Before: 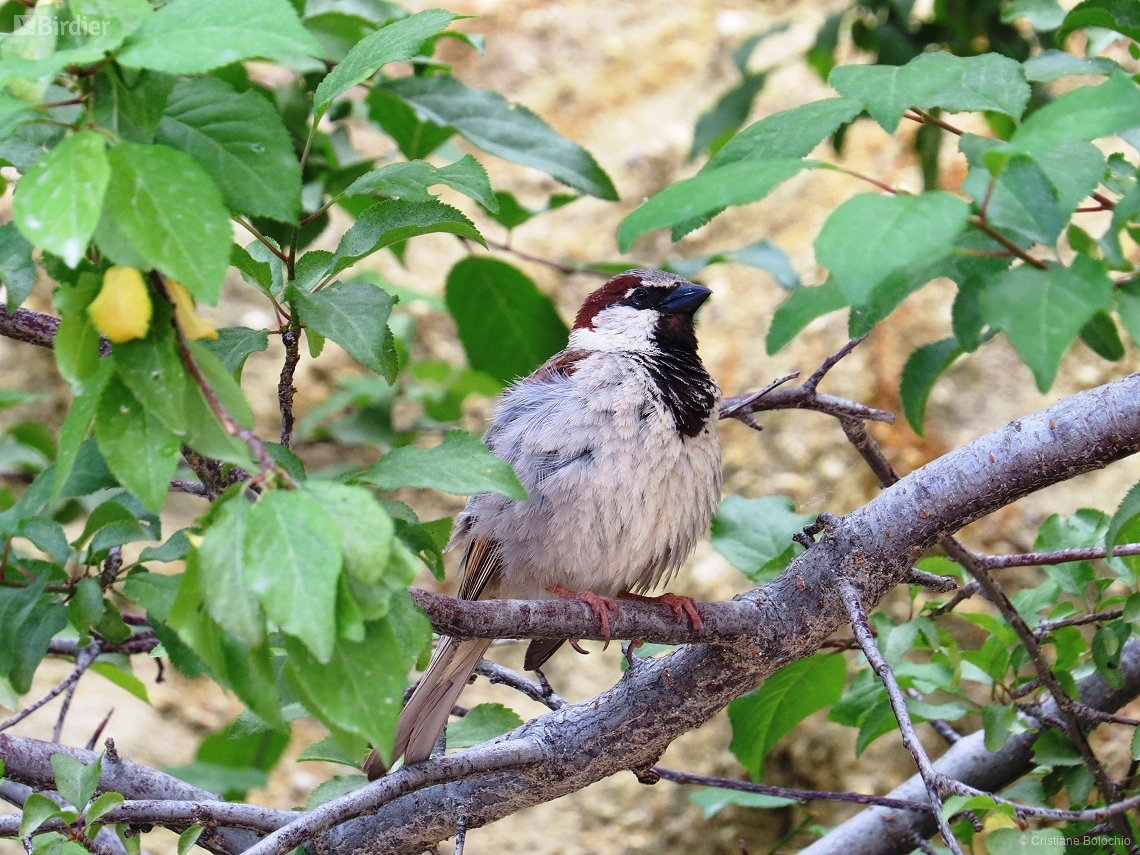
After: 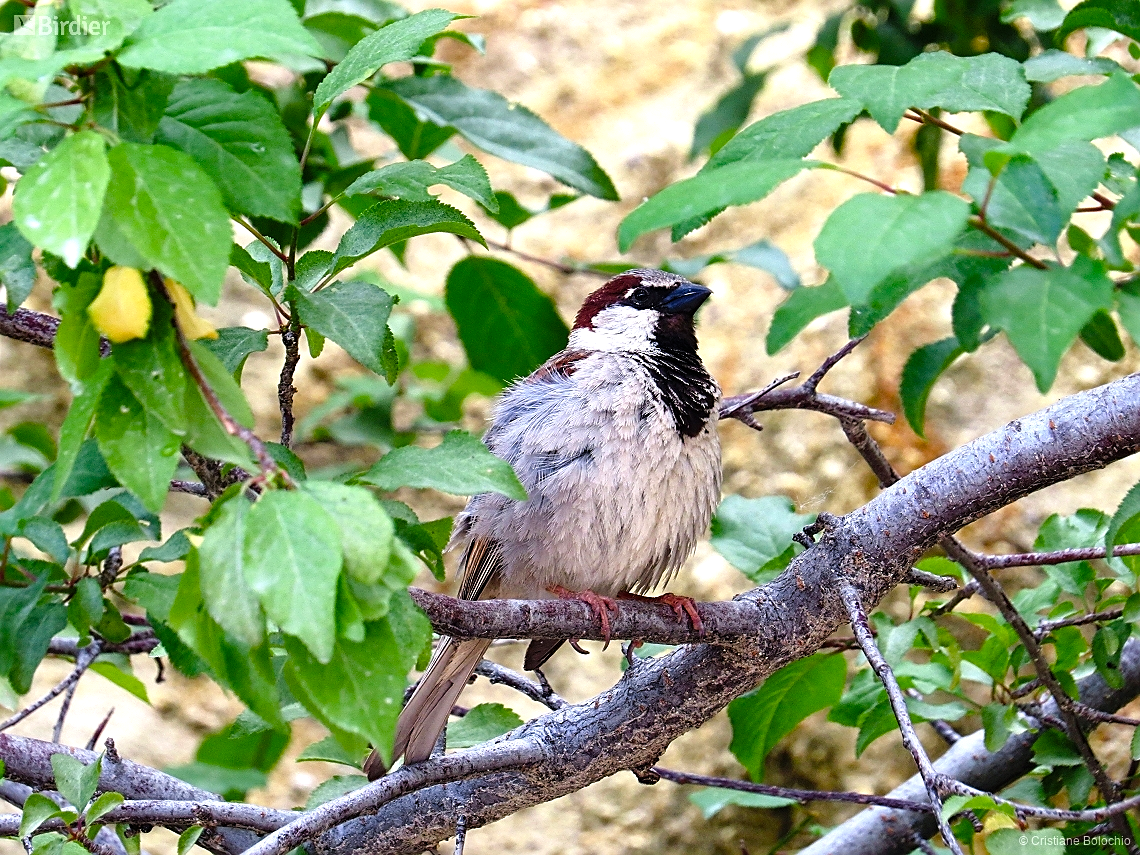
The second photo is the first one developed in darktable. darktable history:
exposure: exposure -0.04 EV, compensate highlight preservation false
sharpen: on, module defaults
color balance rgb: shadows lift › chroma 1.046%, shadows lift › hue 216.94°, highlights gain › chroma 0.147%, highlights gain › hue 332.32°, perceptual saturation grading › global saturation 0.081%, perceptual saturation grading › highlights -9.58%, perceptual saturation grading › mid-tones 18.726%, perceptual saturation grading › shadows 28.834%, perceptual brilliance grading › global brilliance 2.574%, perceptual brilliance grading › highlights -2.864%, perceptual brilliance grading › shadows 3.647%, global vibrance 25.032%, contrast 19.979%
